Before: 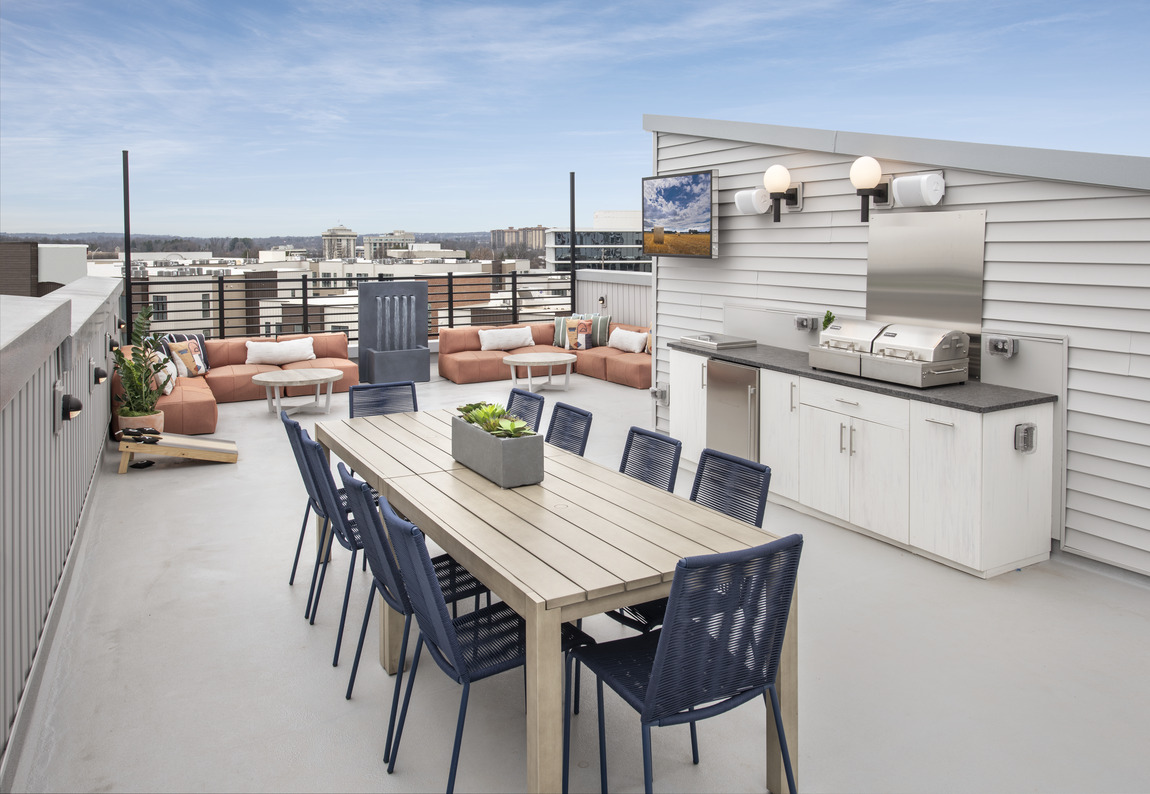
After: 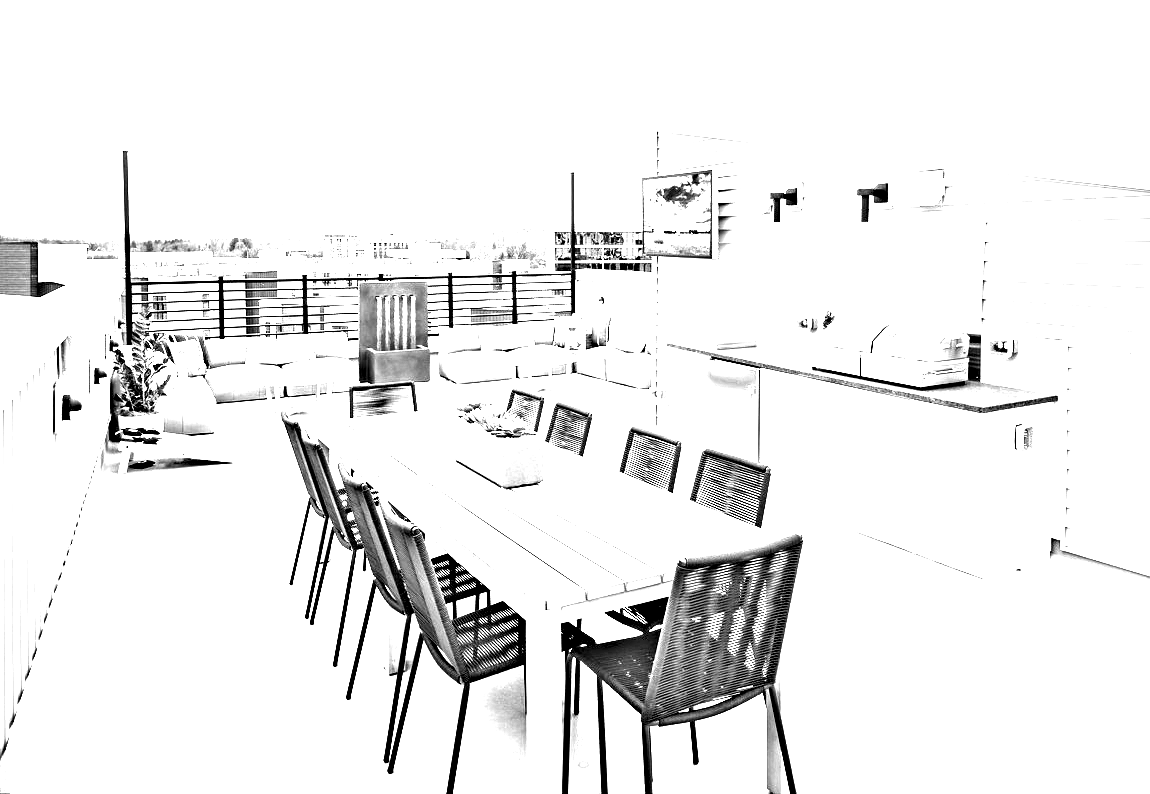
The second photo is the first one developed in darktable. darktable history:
exposure: exposure 1.5 EV, compensate highlight preservation false
white balance: red 3.316, blue 0.783
color correction: saturation 0.2
highpass: on, module defaults | blend: blend mode overlay, opacity 50%; mask: uniform (no mask)
